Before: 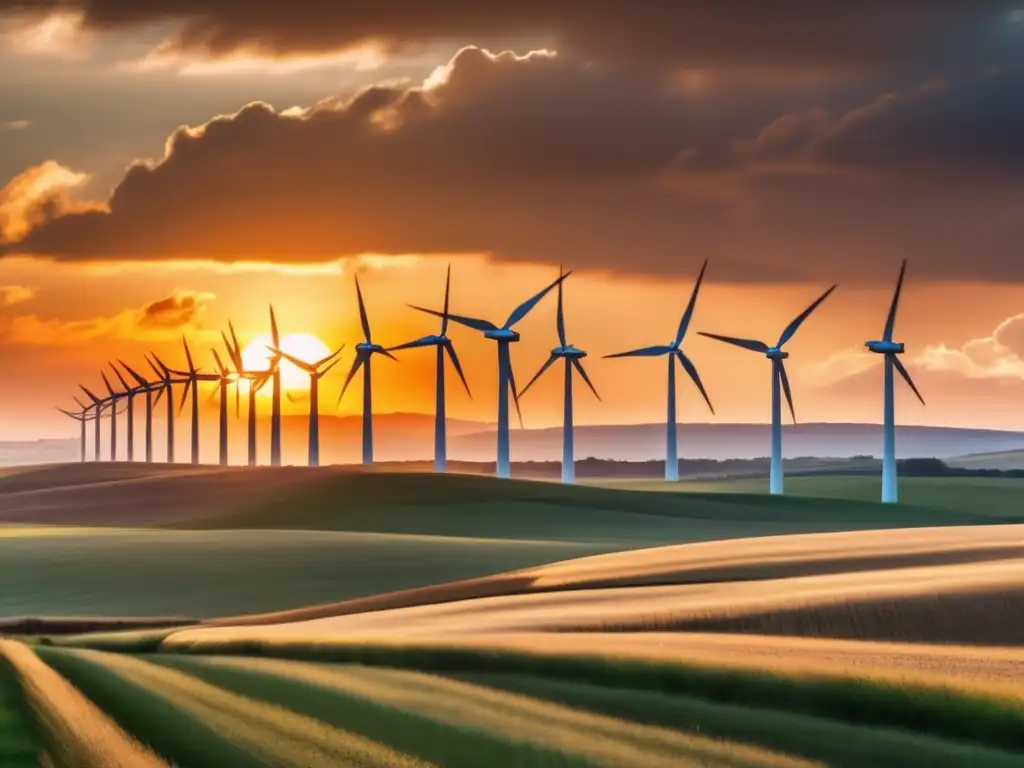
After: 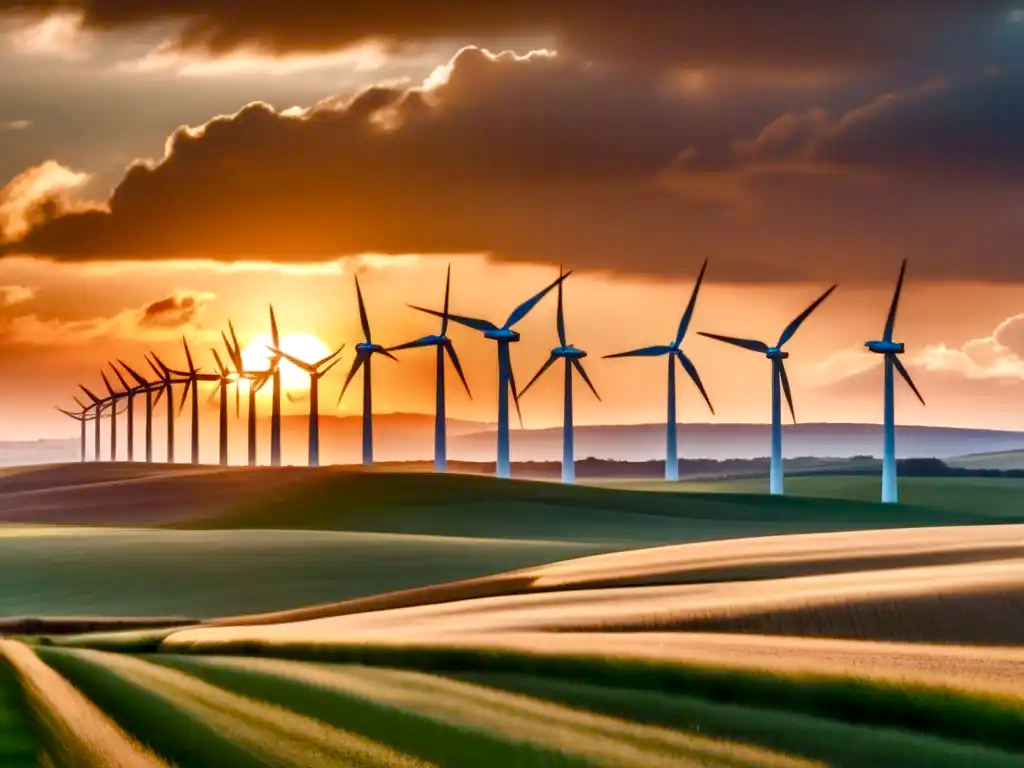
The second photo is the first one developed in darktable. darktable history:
color balance rgb: perceptual saturation grading › global saturation 25.303%, perceptual saturation grading › highlights -50.136%, perceptual saturation grading › shadows 30.366%, global vibrance 20%
local contrast: mode bilateral grid, contrast 24, coarseness 60, detail 152%, midtone range 0.2
